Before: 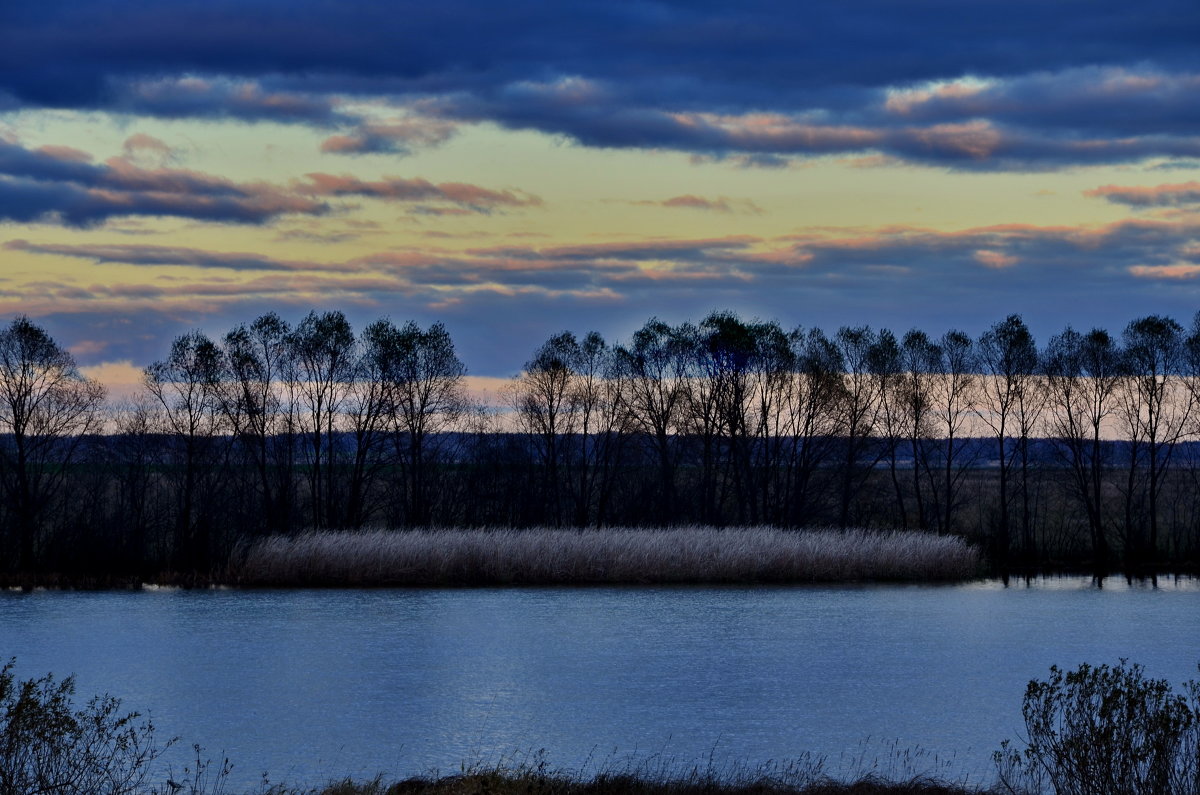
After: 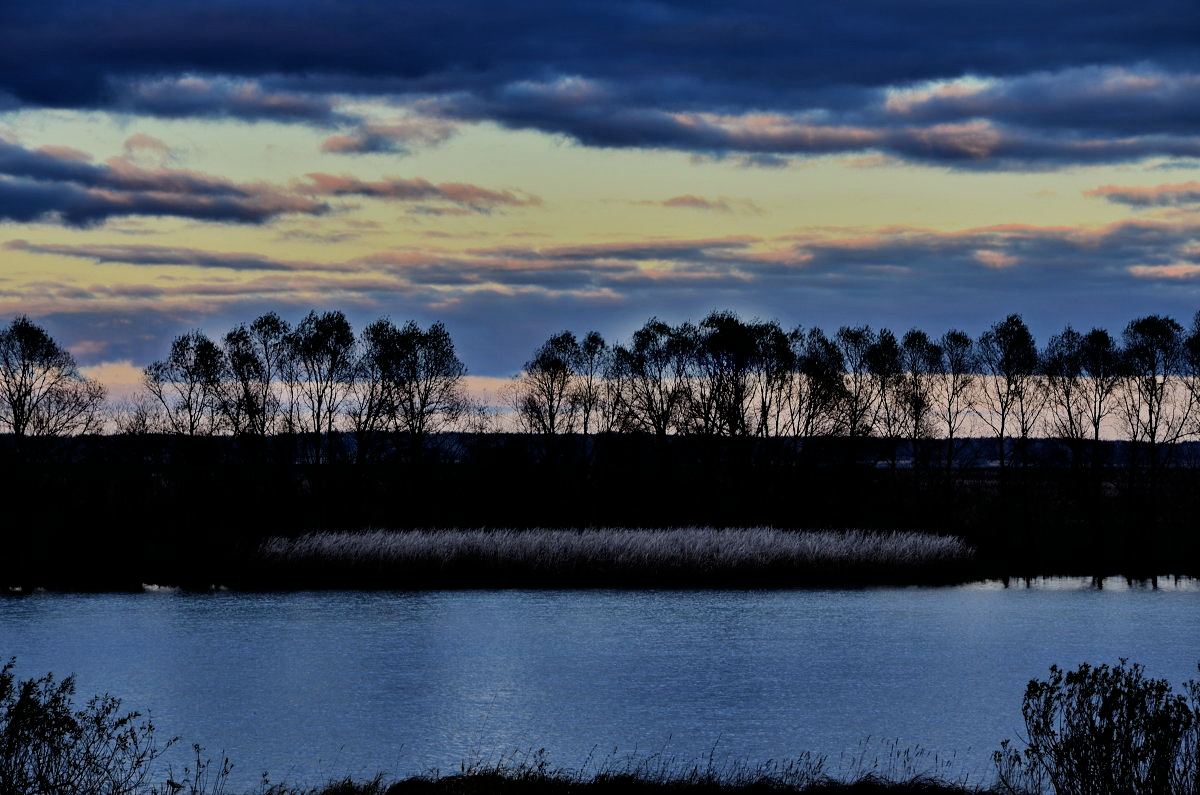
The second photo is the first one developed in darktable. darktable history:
filmic rgb: black relative exposure -5.13 EV, white relative exposure 3.96 EV, hardness 2.89, contrast 1.301, highlights saturation mix -31.49%
